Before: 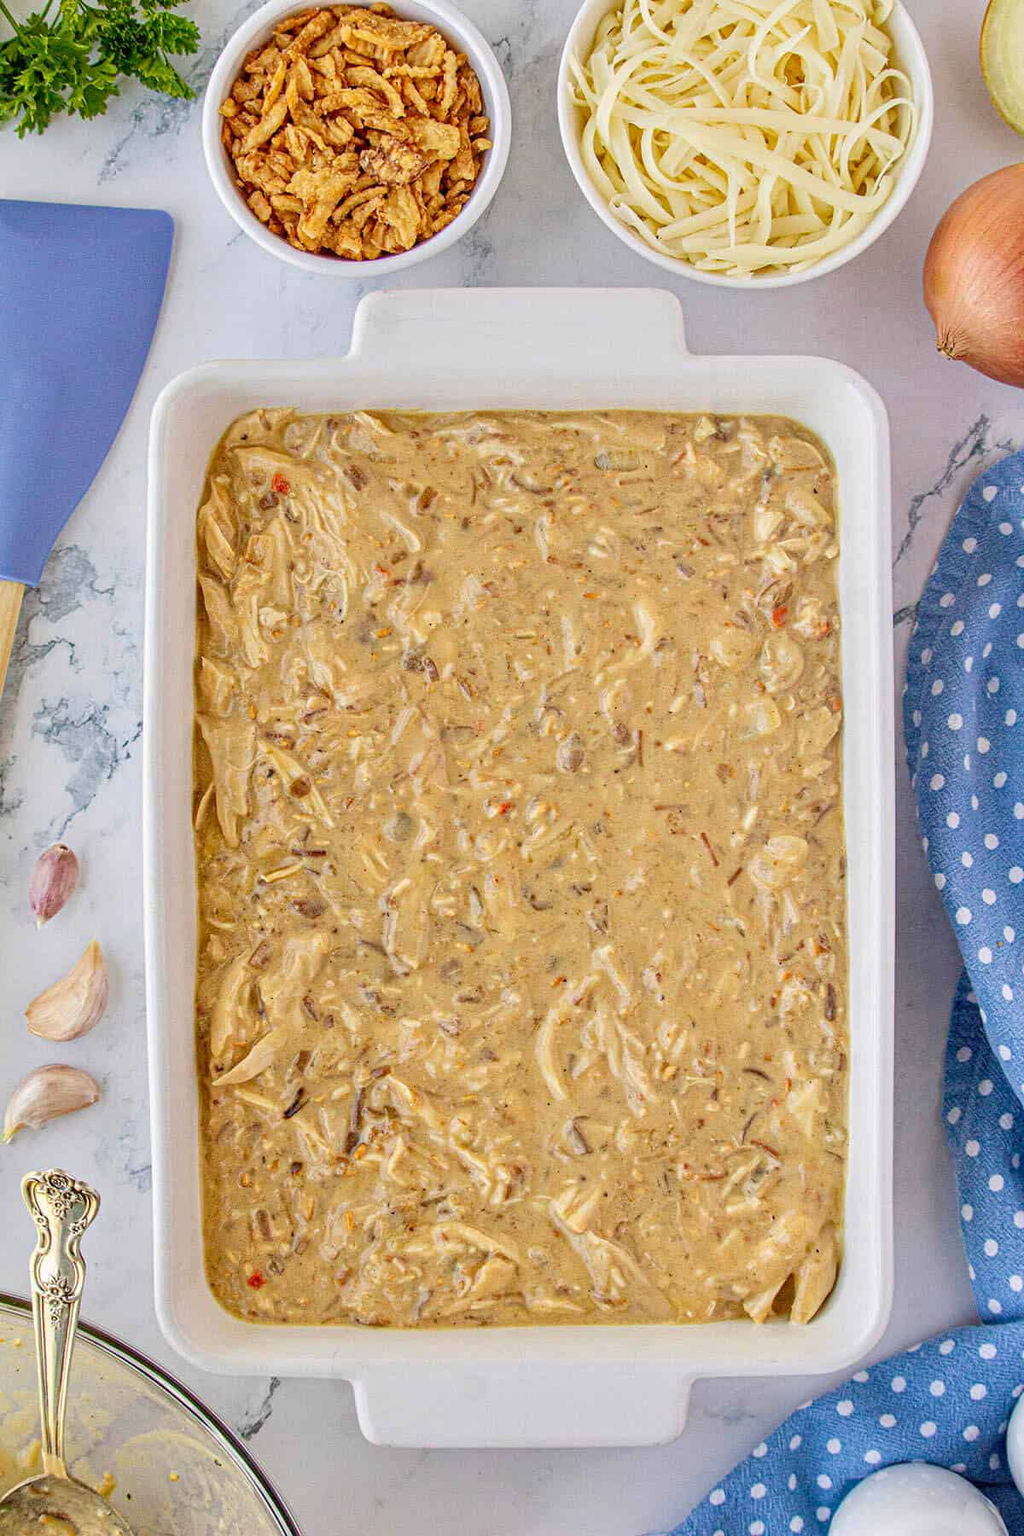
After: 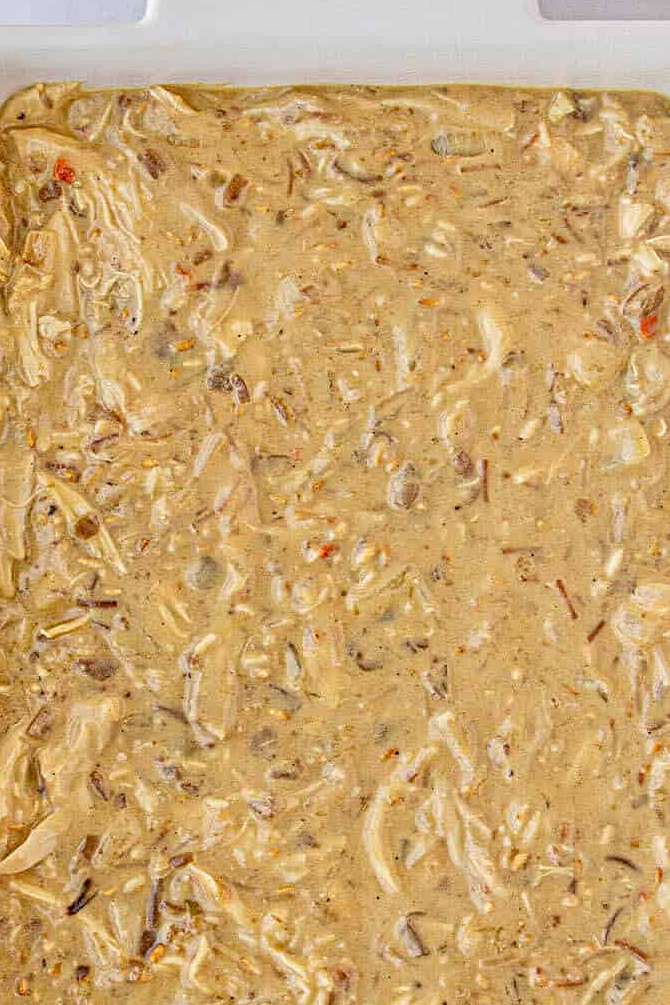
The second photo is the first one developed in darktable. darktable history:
contrast equalizer: y [[0.5, 0.5, 0.5, 0.512, 0.552, 0.62], [0.5 ×6], [0.5 ×4, 0.504, 0.553], [0 ×6], [0 ×6]]
crop and rotate: left 22.13%, top 22.054%, right 22.026%, bottom 22.102%
